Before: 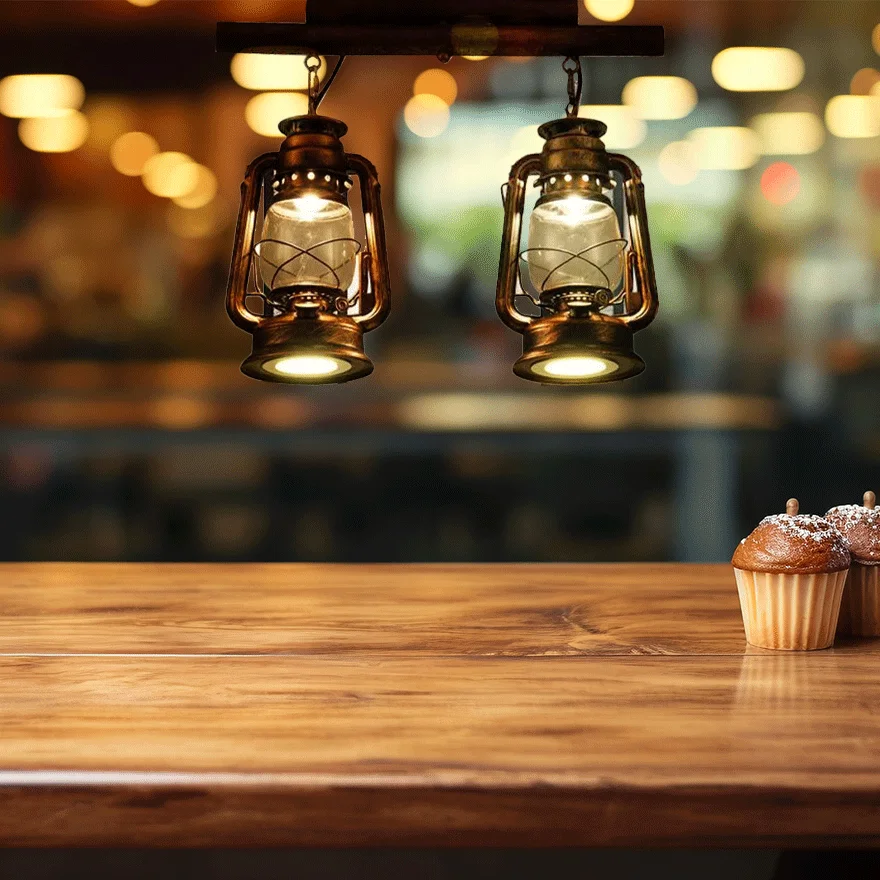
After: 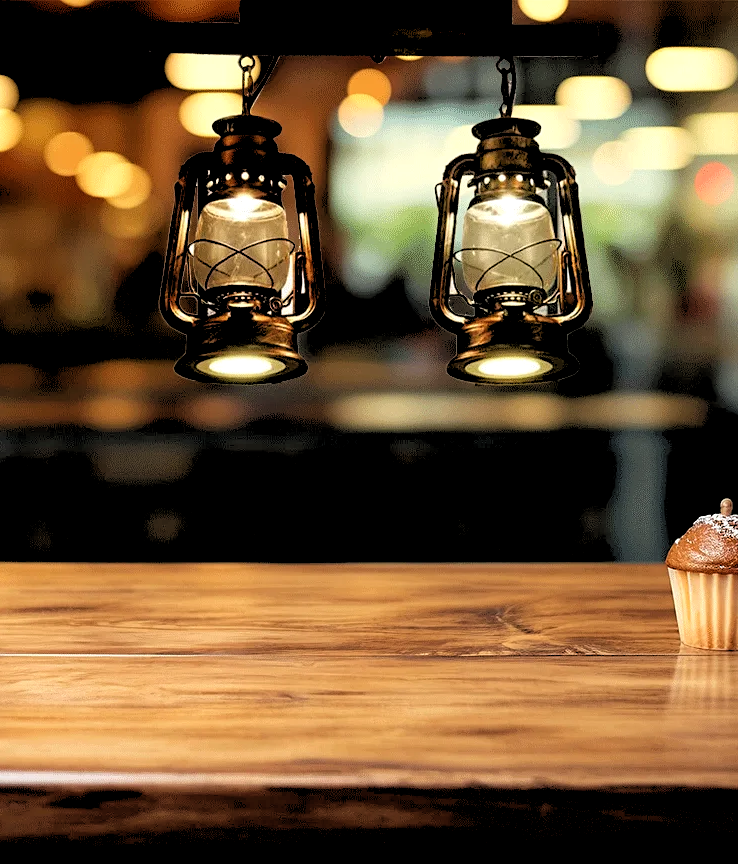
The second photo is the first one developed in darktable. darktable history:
sharpen: amount 0.2
rgb levels: levels [[0.029, 0.461, 0.922], [0, 0.5, 1], [0, 0.5, 1]]
crop: left 7.598%, right 7.873%
